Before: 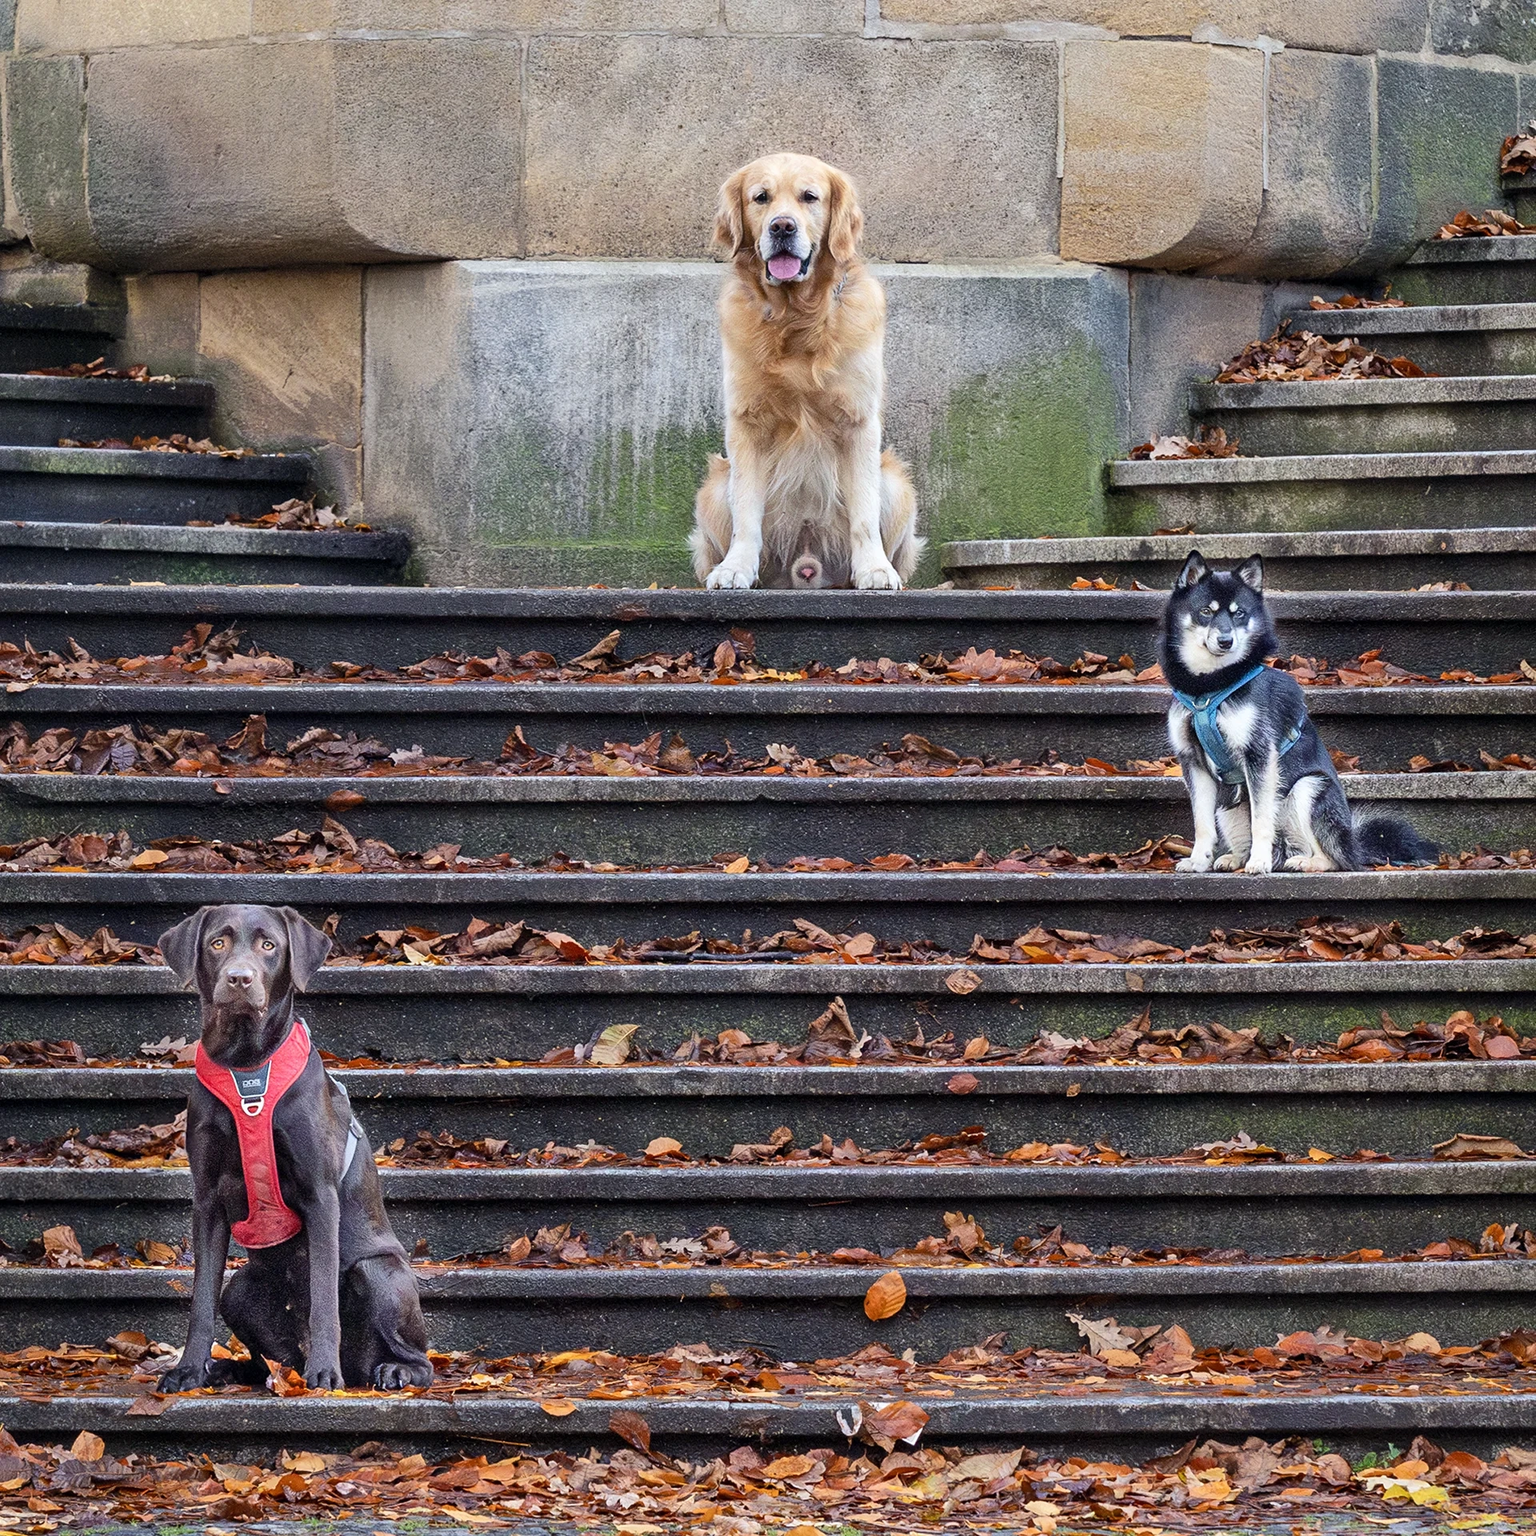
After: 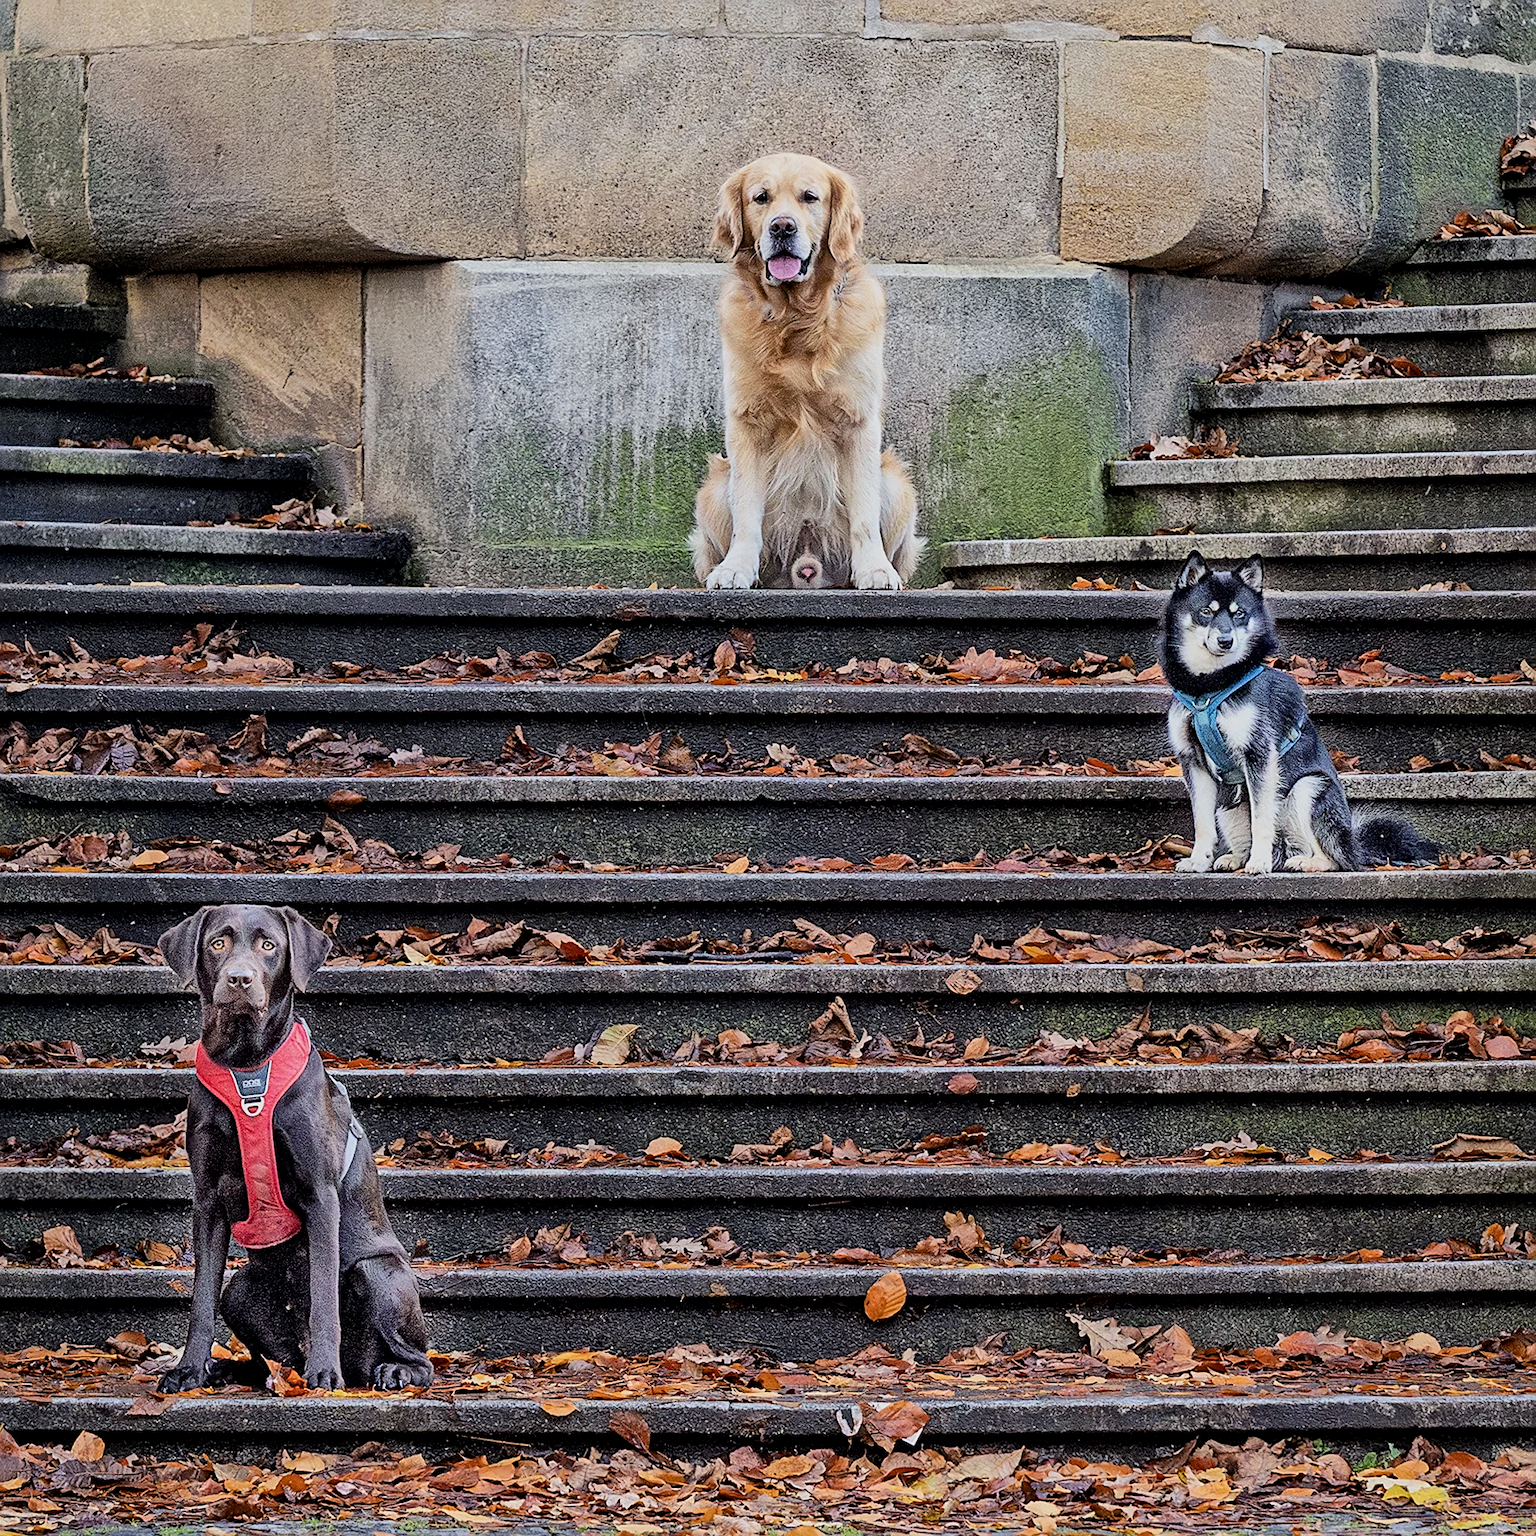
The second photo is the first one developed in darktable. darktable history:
local contrast: mode bilateral grid, contrast 20, coarseness 20, detail 150%, midtone range 0.2
filmic rgb: black relative exposure -7.65 EV, white relative exposure 4.56 EV, hardness 3.61, color science v6 (2022)
sharpen: on, module defaults
